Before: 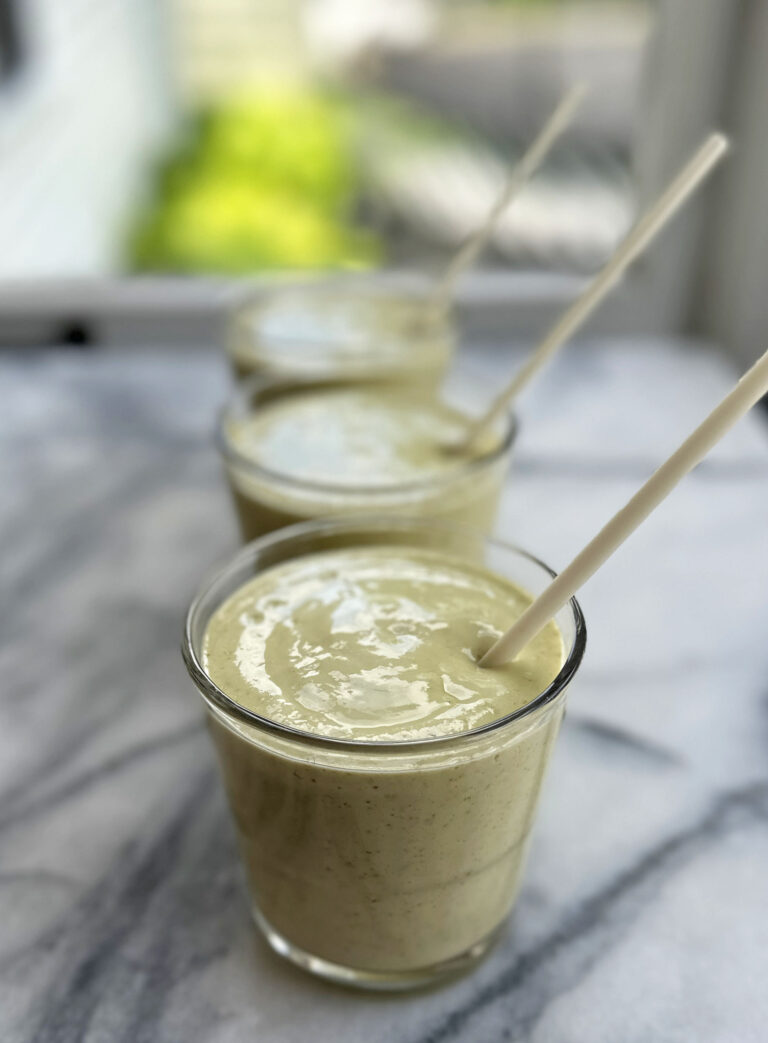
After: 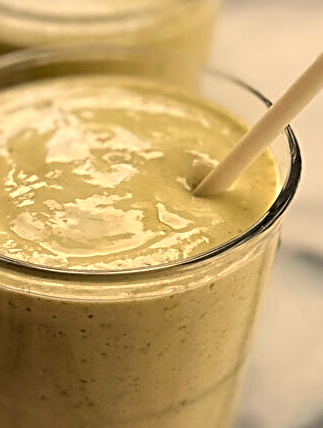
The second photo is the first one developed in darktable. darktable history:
crop: left 37.221%, top 45.169%, right 20.63%, bottom 13.777%
sharpen: radius 2.543, amount 0.636
white balance: red 1.138, green 0.996, blue 0.812
